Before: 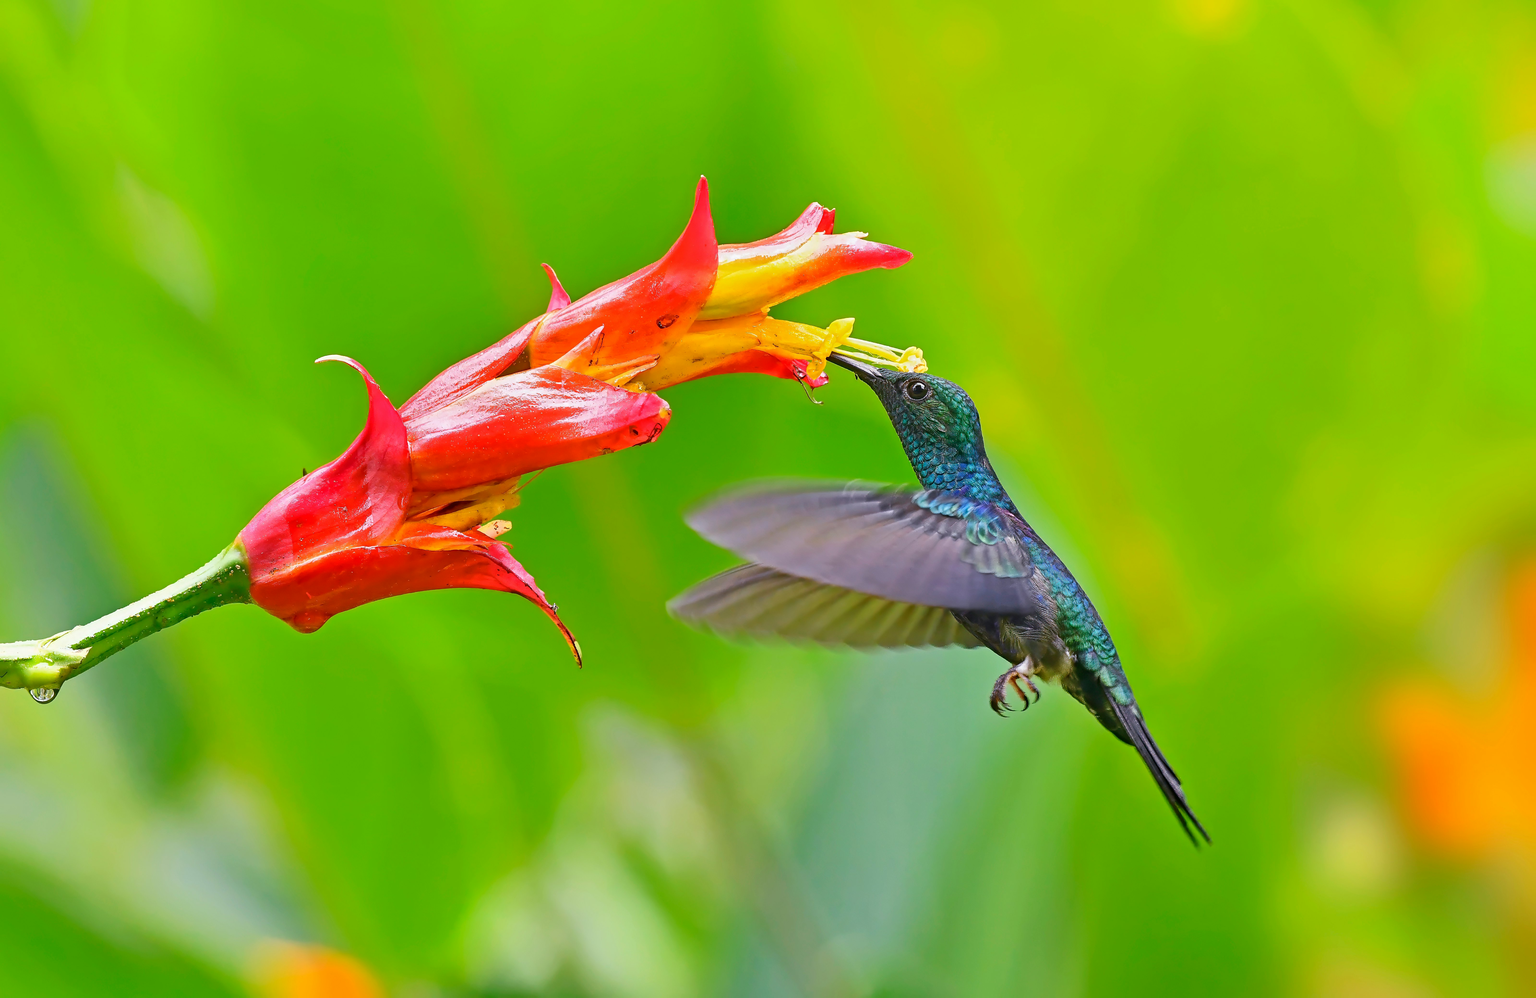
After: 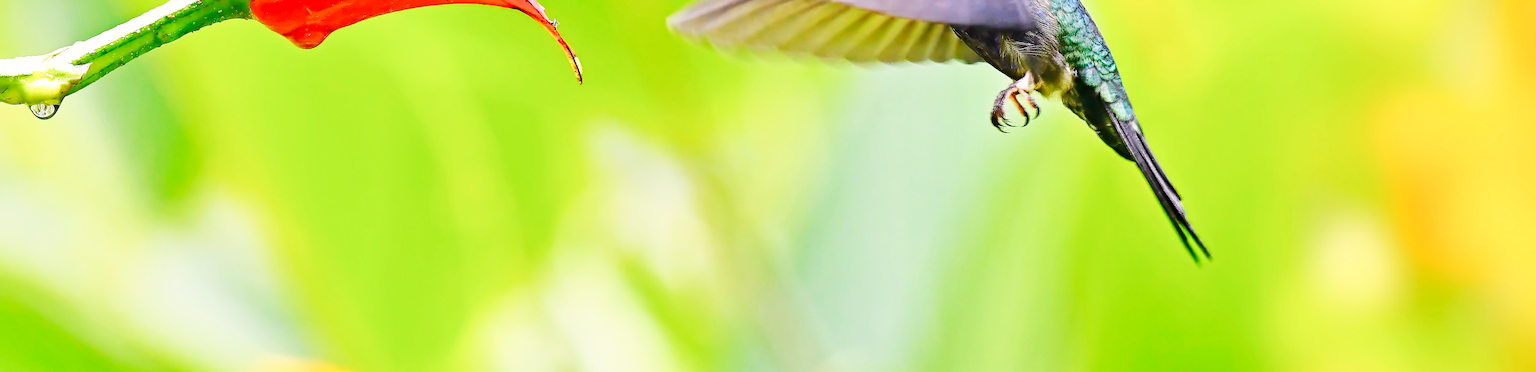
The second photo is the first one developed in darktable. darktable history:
crop and rotate: top 58.586%, bottom 4.069%
color balance rgb: shadows lift › chroma 2.036%, shadows lift › hue 49.27°, highlights gain › chroma 3.031%, highlights gain › hue 77.28°, perceptual saturation grading › global saturation -2.71%, global vibrance -24.597%
base curve: curves: ch0 [(0, 0) (0.007, 0.004) (0.027, 0.03) (0.046, 0.07) (0.207, 0.54) (0.442, 0.872) (0.673, 0.972) (1, 1)], preserve colors none
